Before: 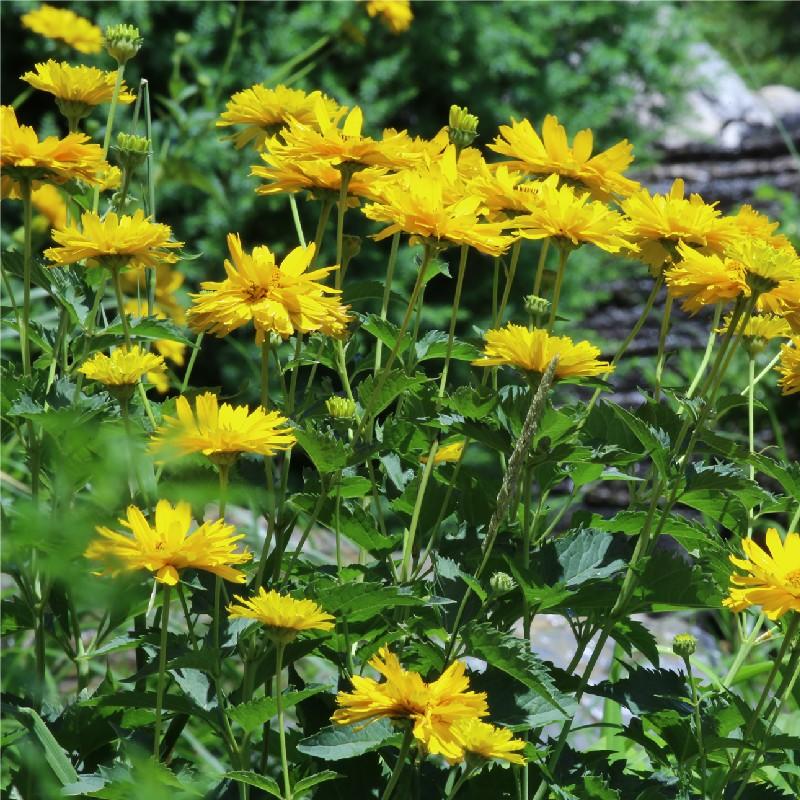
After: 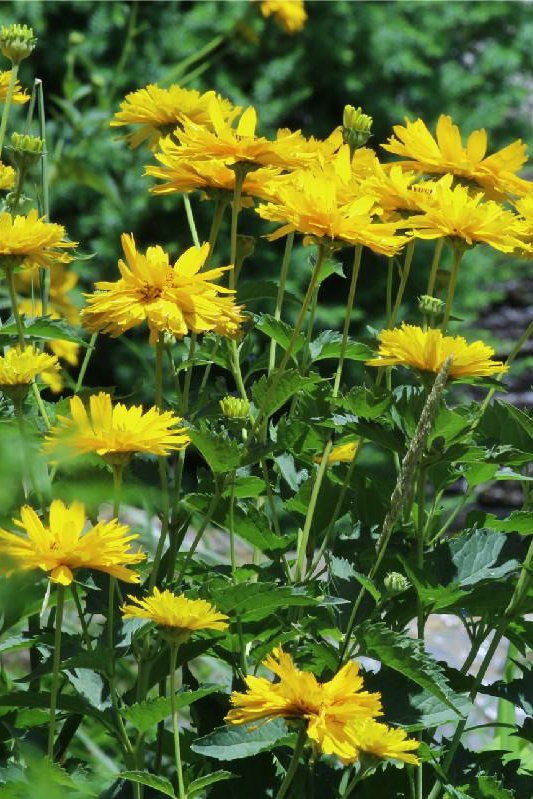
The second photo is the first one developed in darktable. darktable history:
crop and rotate: left 13.386%, right 19.889%
